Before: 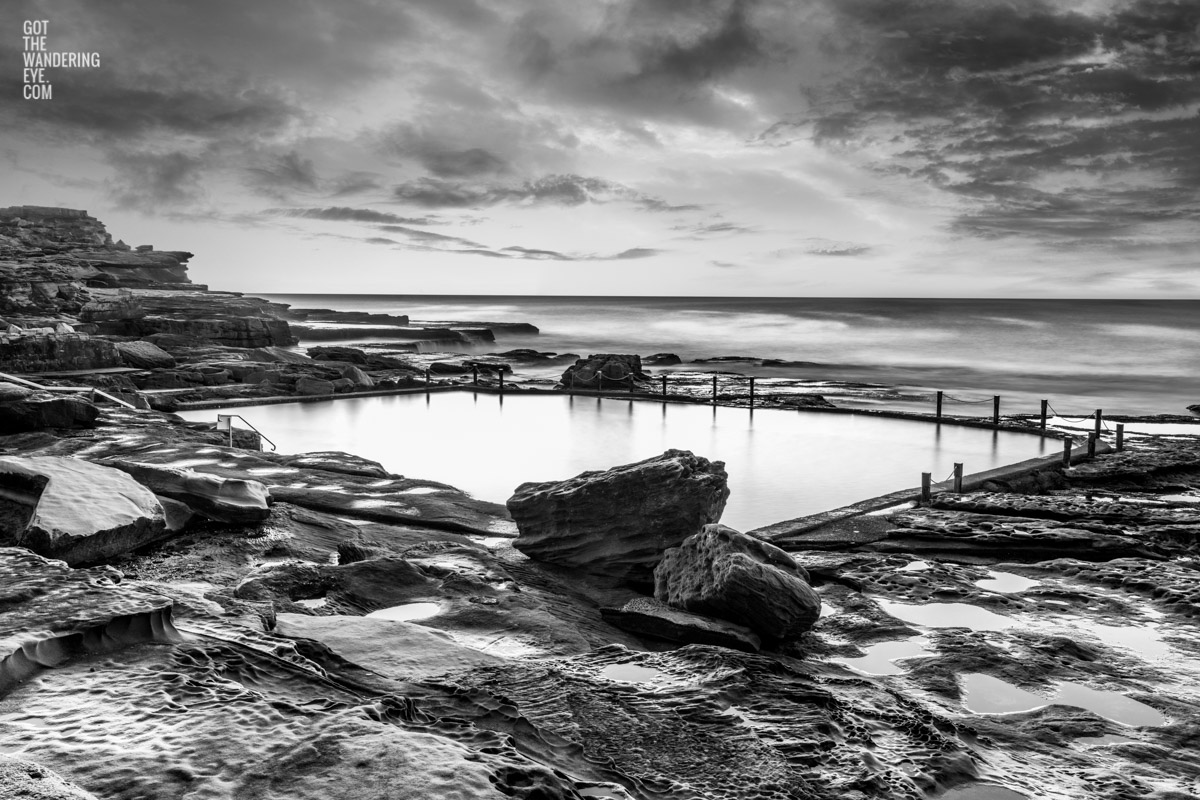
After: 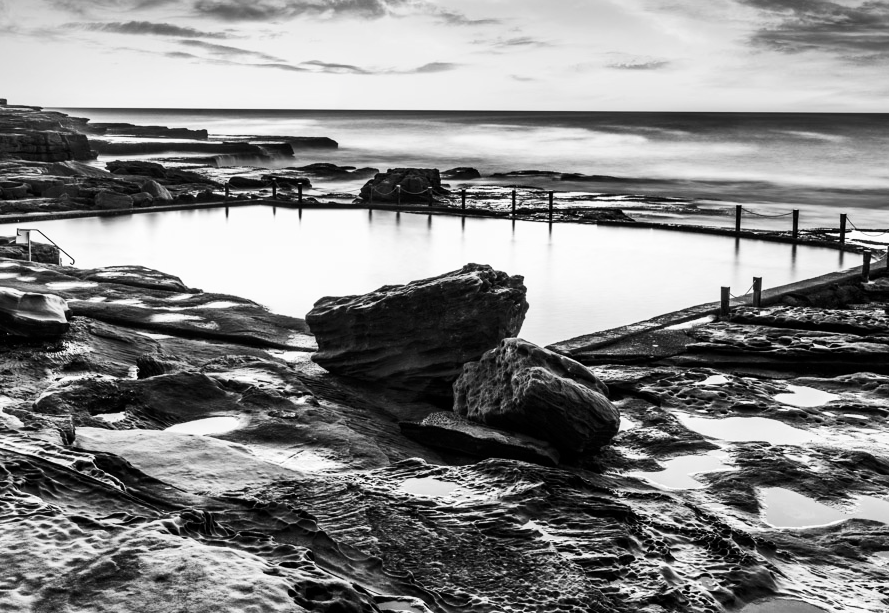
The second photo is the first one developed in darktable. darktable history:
crop: left 16.827%, top 23.297%, right 9.011%
exposure: black level correction 0, compensate highlight preservation false
contrast brightness saturation: contrast 0.251, saturation -0.306
